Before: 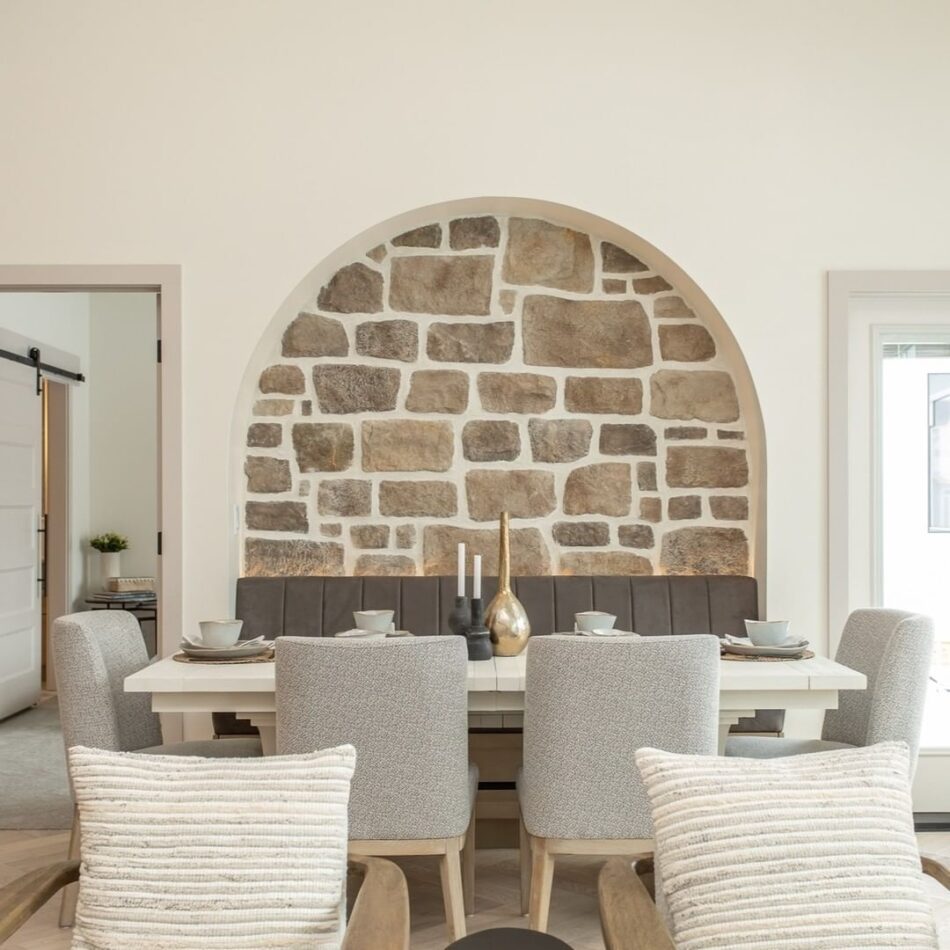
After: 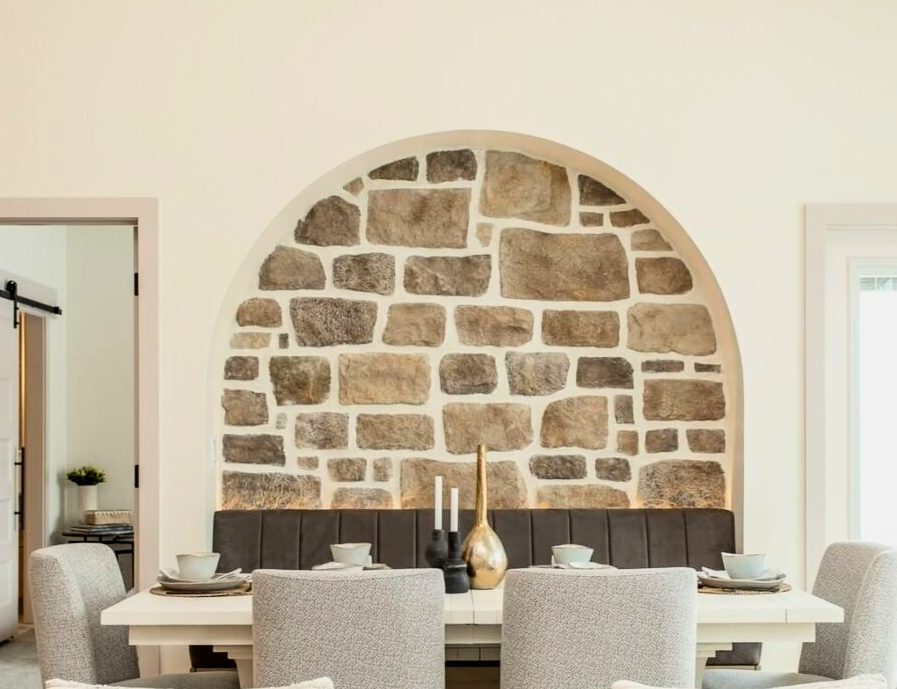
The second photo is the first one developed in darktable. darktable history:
crop: left 2.48%, top 7.152%, right 3.033%, bottom 20.306%
contrast brightness saturation: contrast 0.158, saturation 0.326
filmic rgb: middle gray luminance 12.63%, black relative exposure -10.07 EV, white relative exposure 3.46 EV, target black luminance 0%, hardness 5.68, latitude 45.16%, contrast 1.229, highlights saturation mix 6.36%, shadows ↔ highlights balance 27.26%, color science v6 (2022)
